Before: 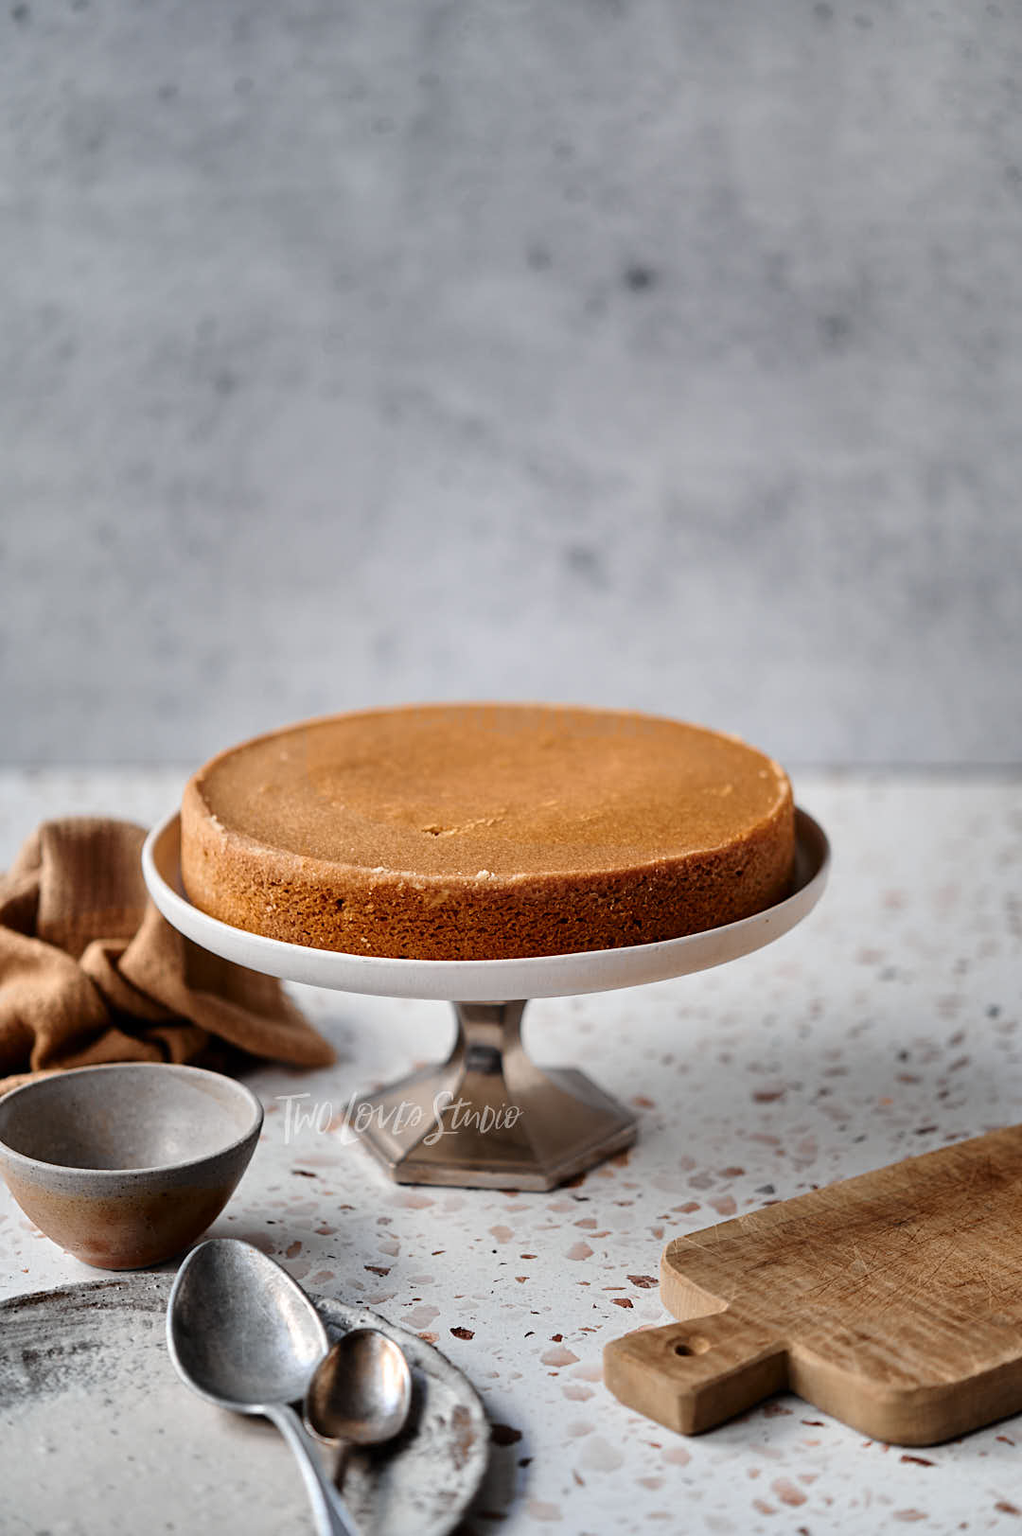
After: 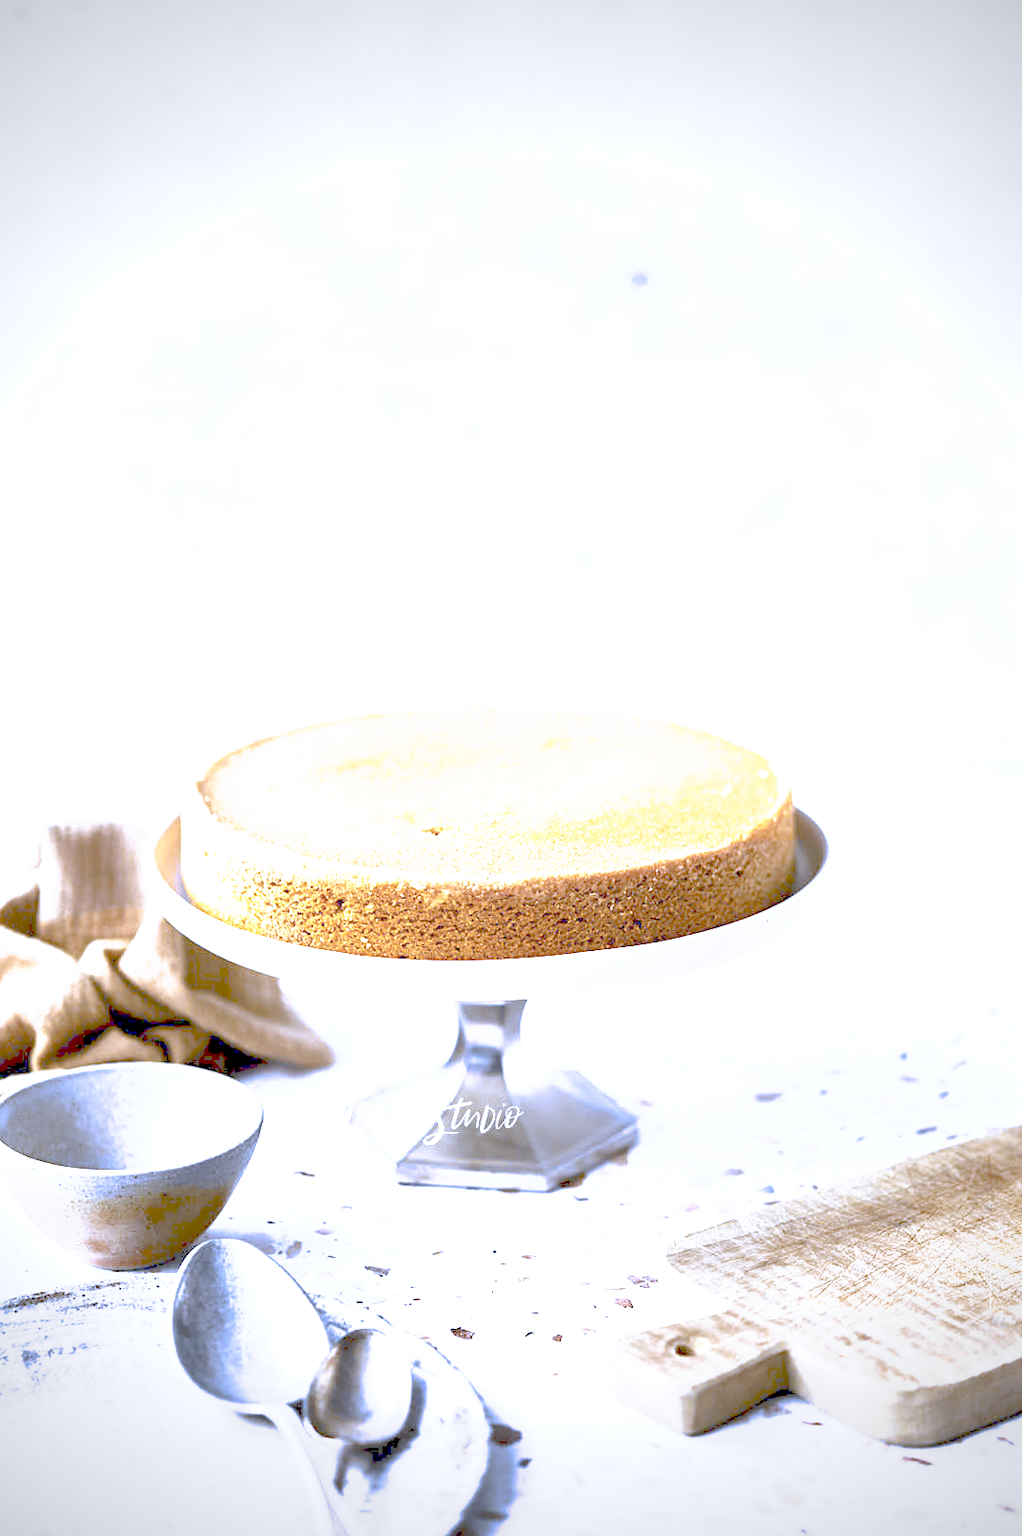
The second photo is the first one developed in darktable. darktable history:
color contrast: green-magenta contrast 0.8, blue-yellow contrast 1.1, unbound 0
white balance: red 0.766, blue 1.537
exposure: black level correction 0.001, exposure 1.84 EV, compensate highlight preservation false
vignetting: saturation 0, unbound false
tone curve: curves: ch0 [(0, 0) (0.003, 0.326) (0.011, 0.332) (0.025, 0.352) (0.044, 0.378) (0.069, 0.4) (0.1, 0.416) (0.136, 0.432) (0.177, 0.468) (0.224, 0.509) (0.277, 0.554) (0.335, 0.6) (0.399, 0.642) (0.468, 0.693) (0.543, 0.753) (0.623, 0.818) (0.709, 0.897) (0.801, 0.974) (0.898, 0.991) (1, 1)], preserve colors none
